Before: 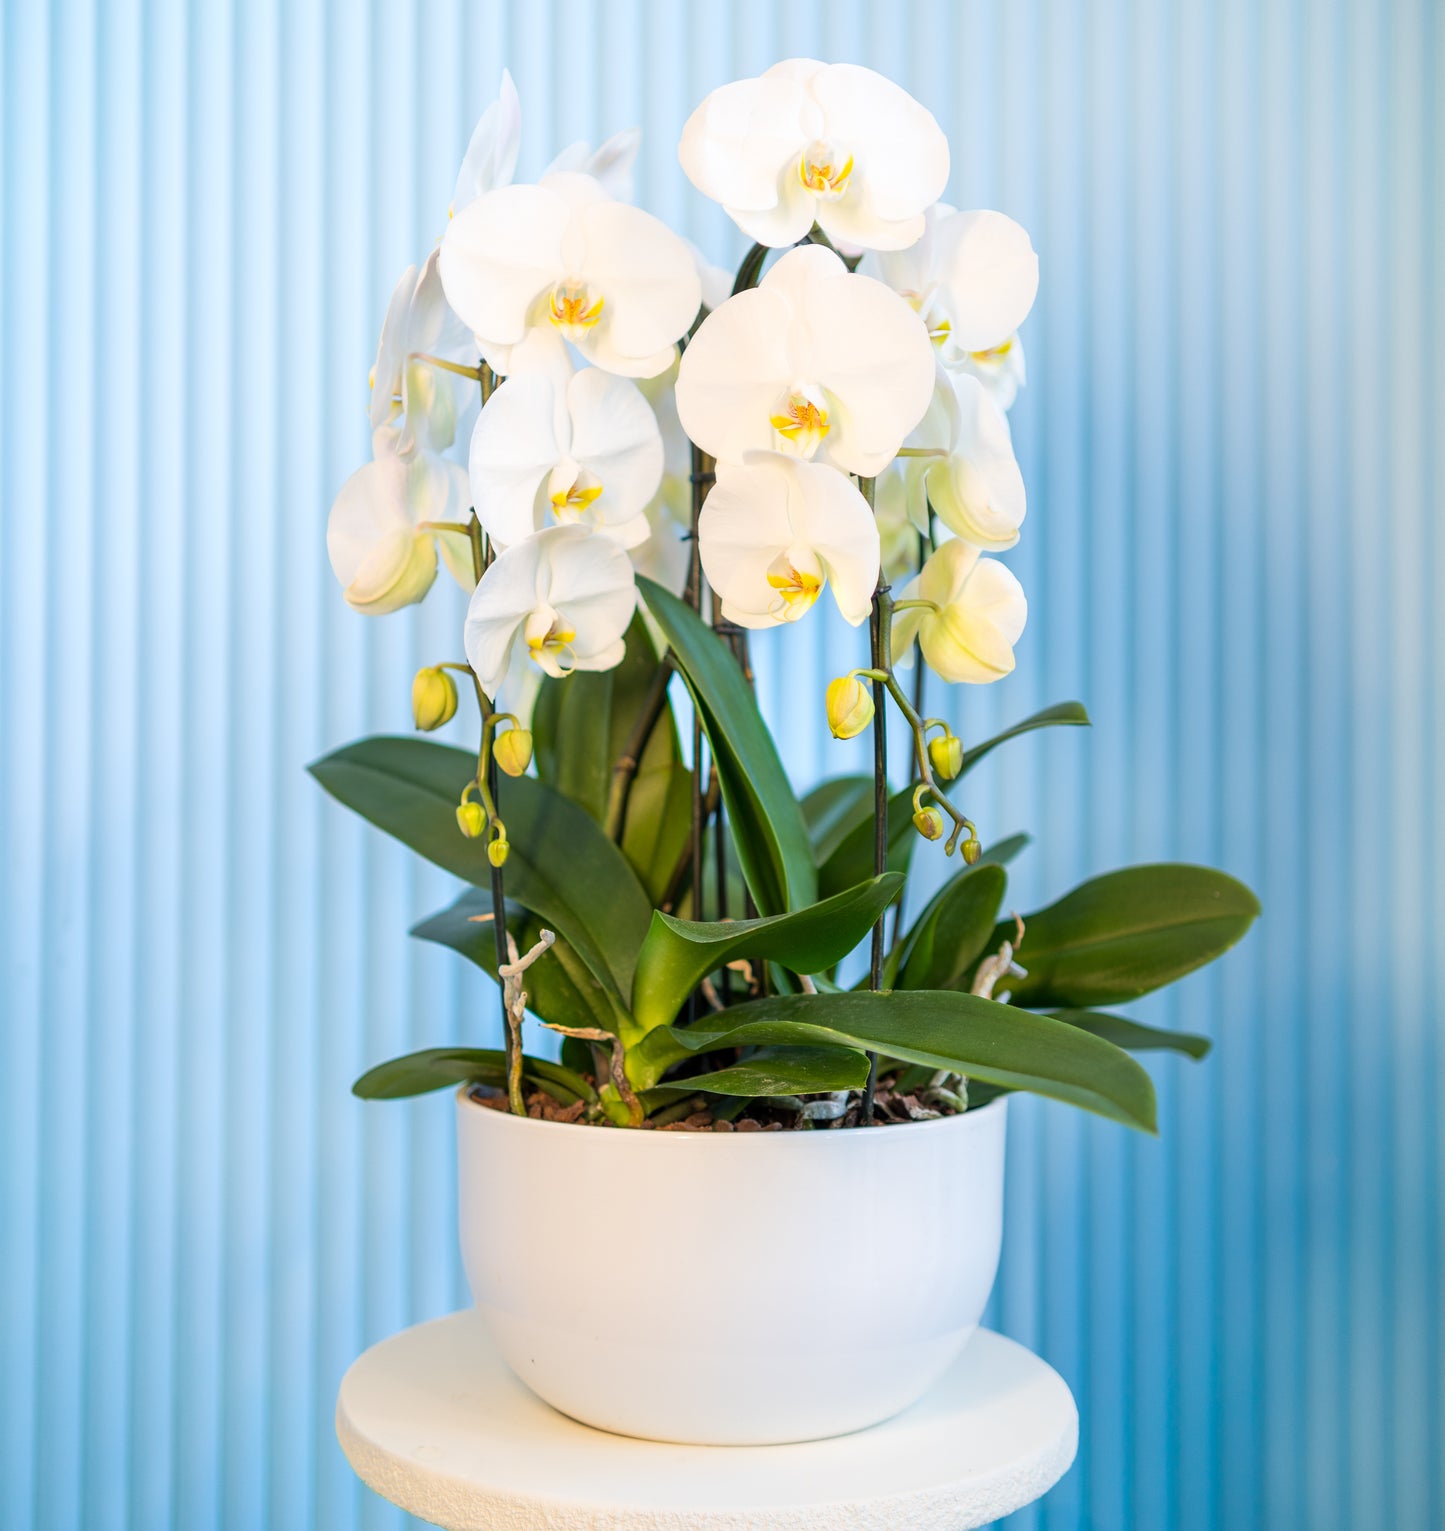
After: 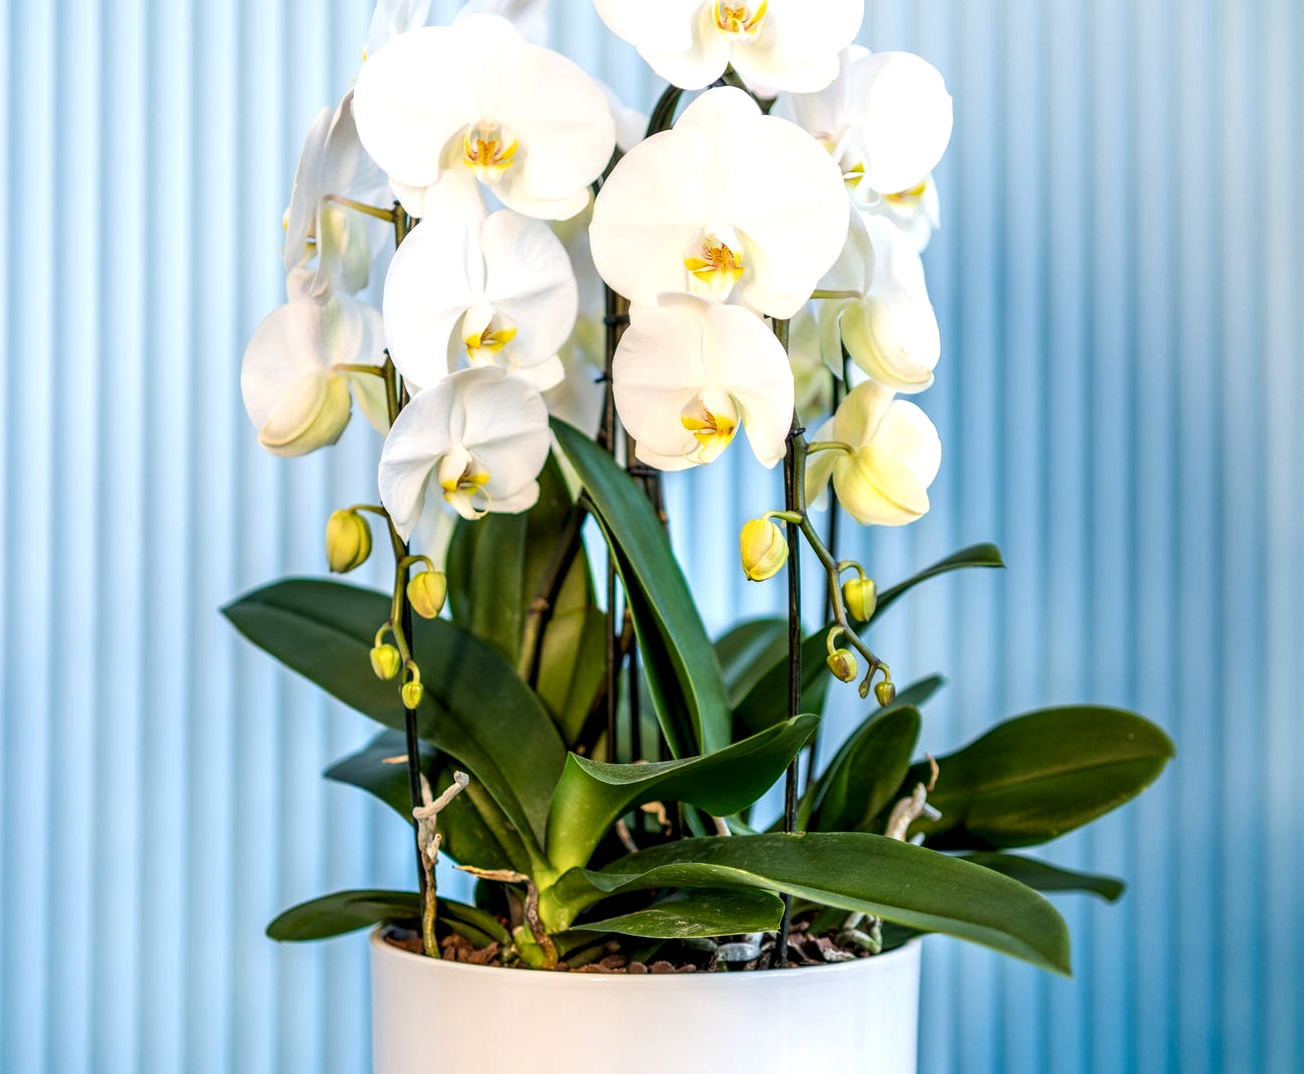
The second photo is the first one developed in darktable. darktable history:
local contrast: highlights 64%, shadows 54%, detail 168%, midtone range 0.51
crop: left 6.016%, top 10.35%, right 3.614%, bottom 19.454%
